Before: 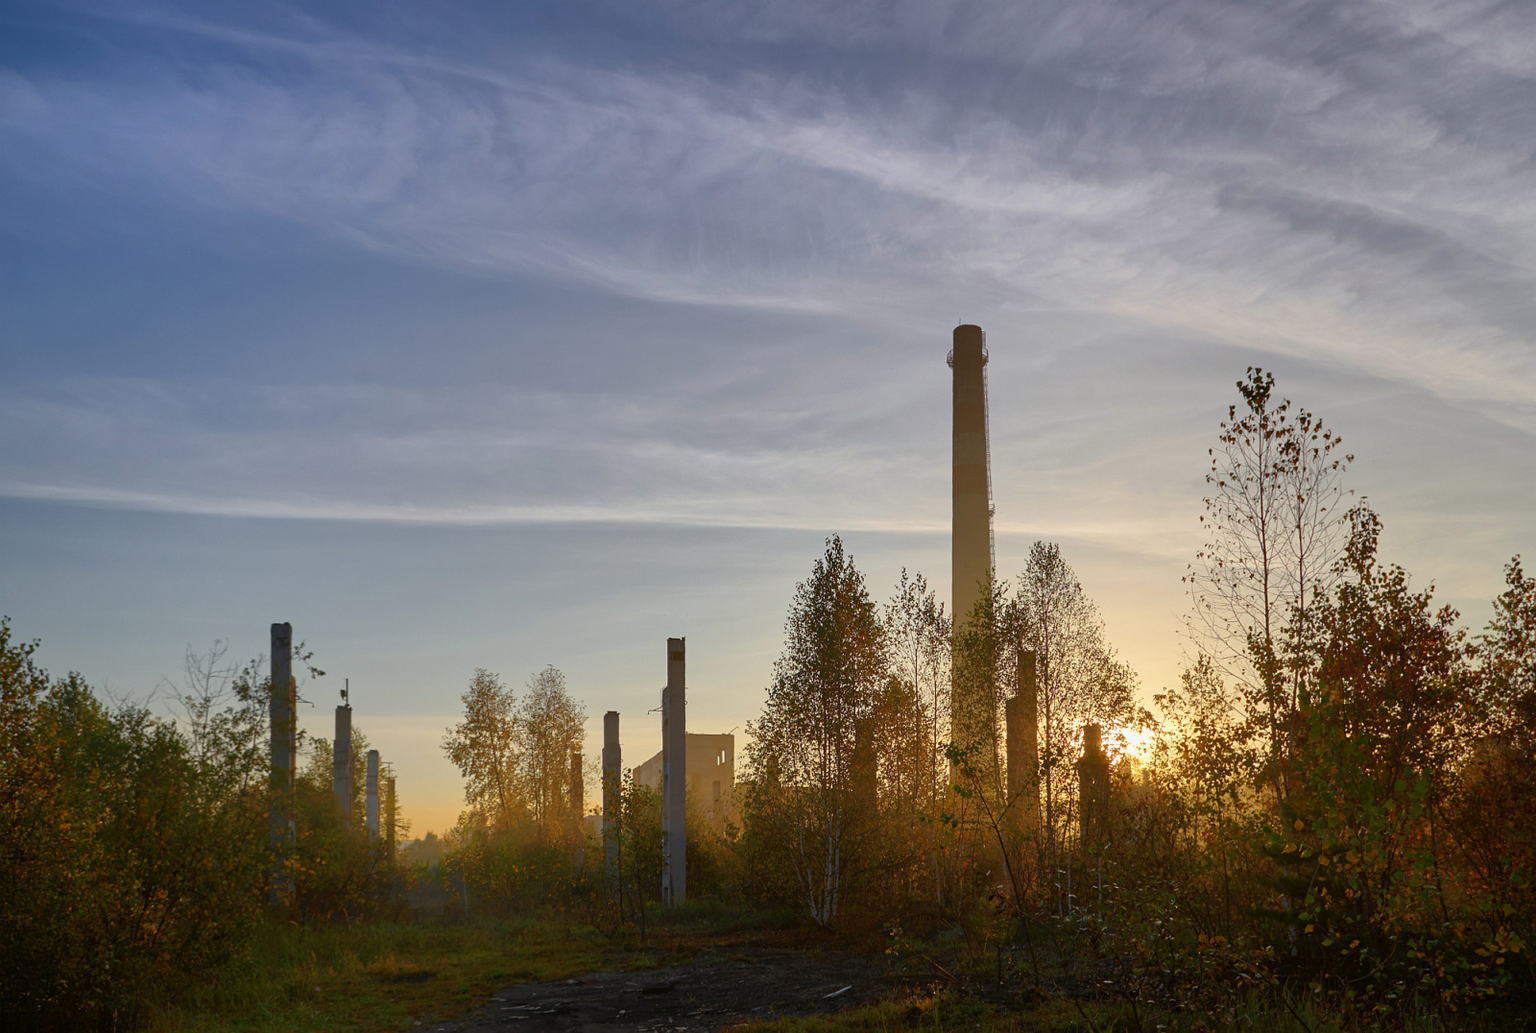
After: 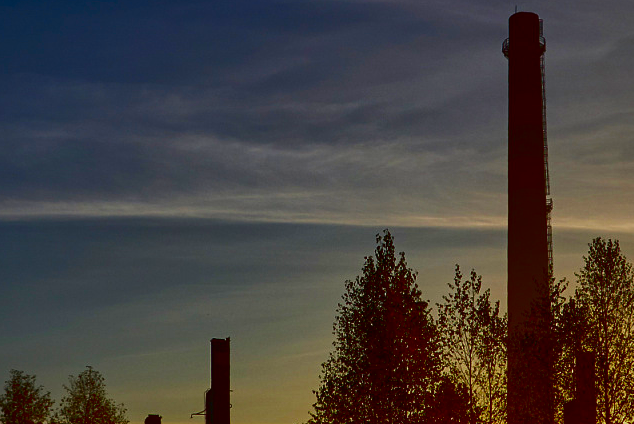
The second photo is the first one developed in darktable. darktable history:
crop: left 30.279%, top 30.325%, right 30.042%, bottom 30.204%
vignetting: fall-off start 97.13%, brightness -0.189, saturation -0.293, width/height ratio 1.186
contrast brightness saturation: brightness -0.998, saturation 0.986
